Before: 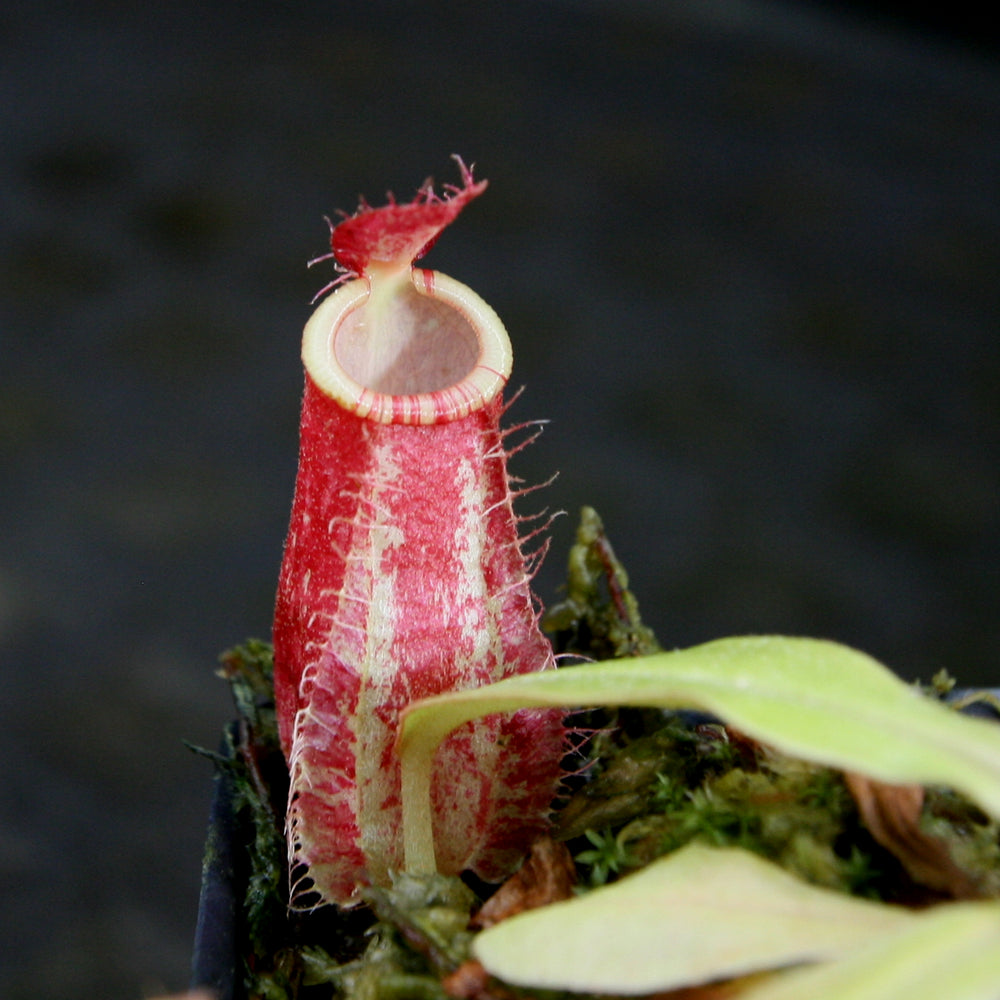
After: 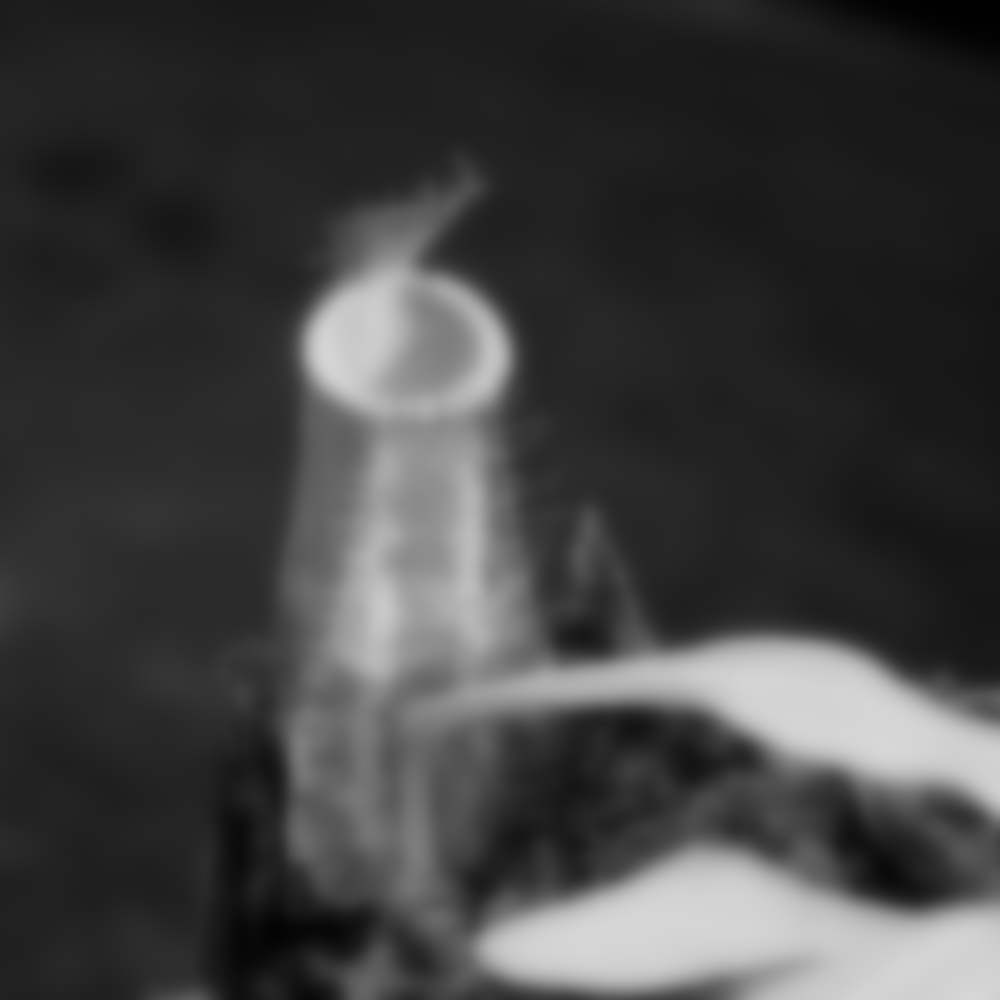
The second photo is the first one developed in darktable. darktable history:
lowpass: on, module defaults
monochrome: on, module defaults
